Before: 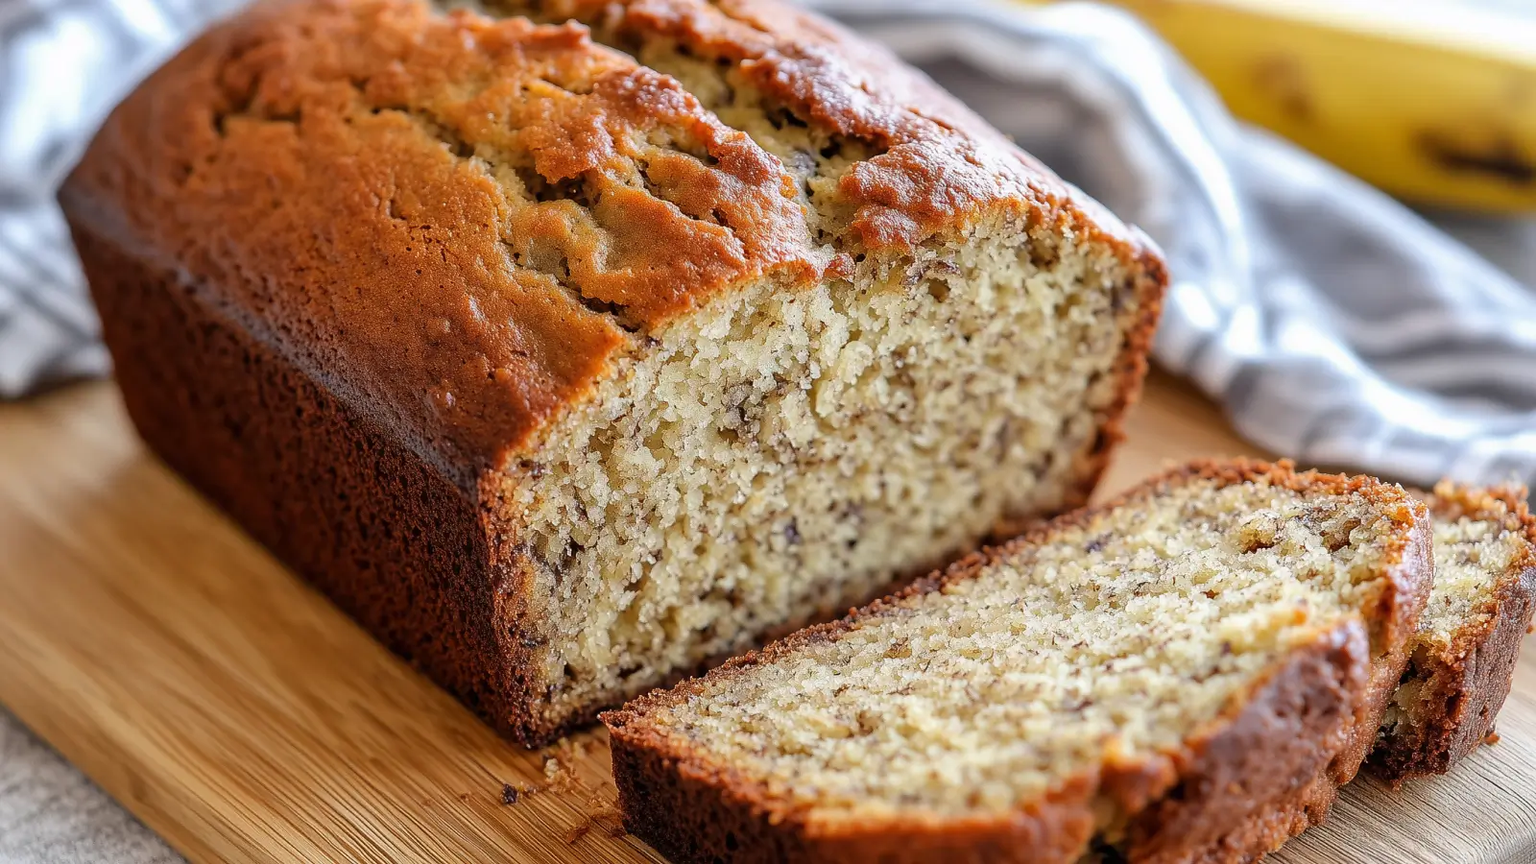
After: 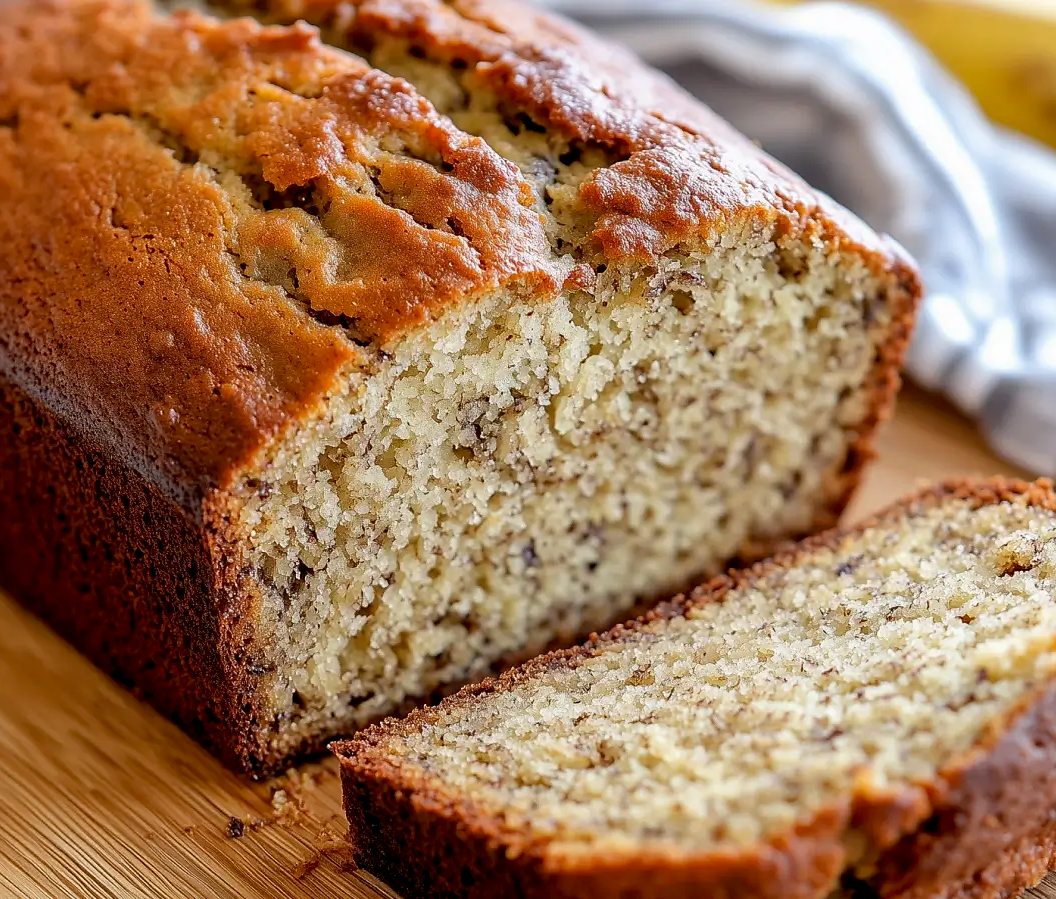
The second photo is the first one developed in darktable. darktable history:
crop and rotate: left 18.442%, right 15.508%
exposure: black level correction 0.007, compensate highlight preservation false
sharpen: amount 0.2
